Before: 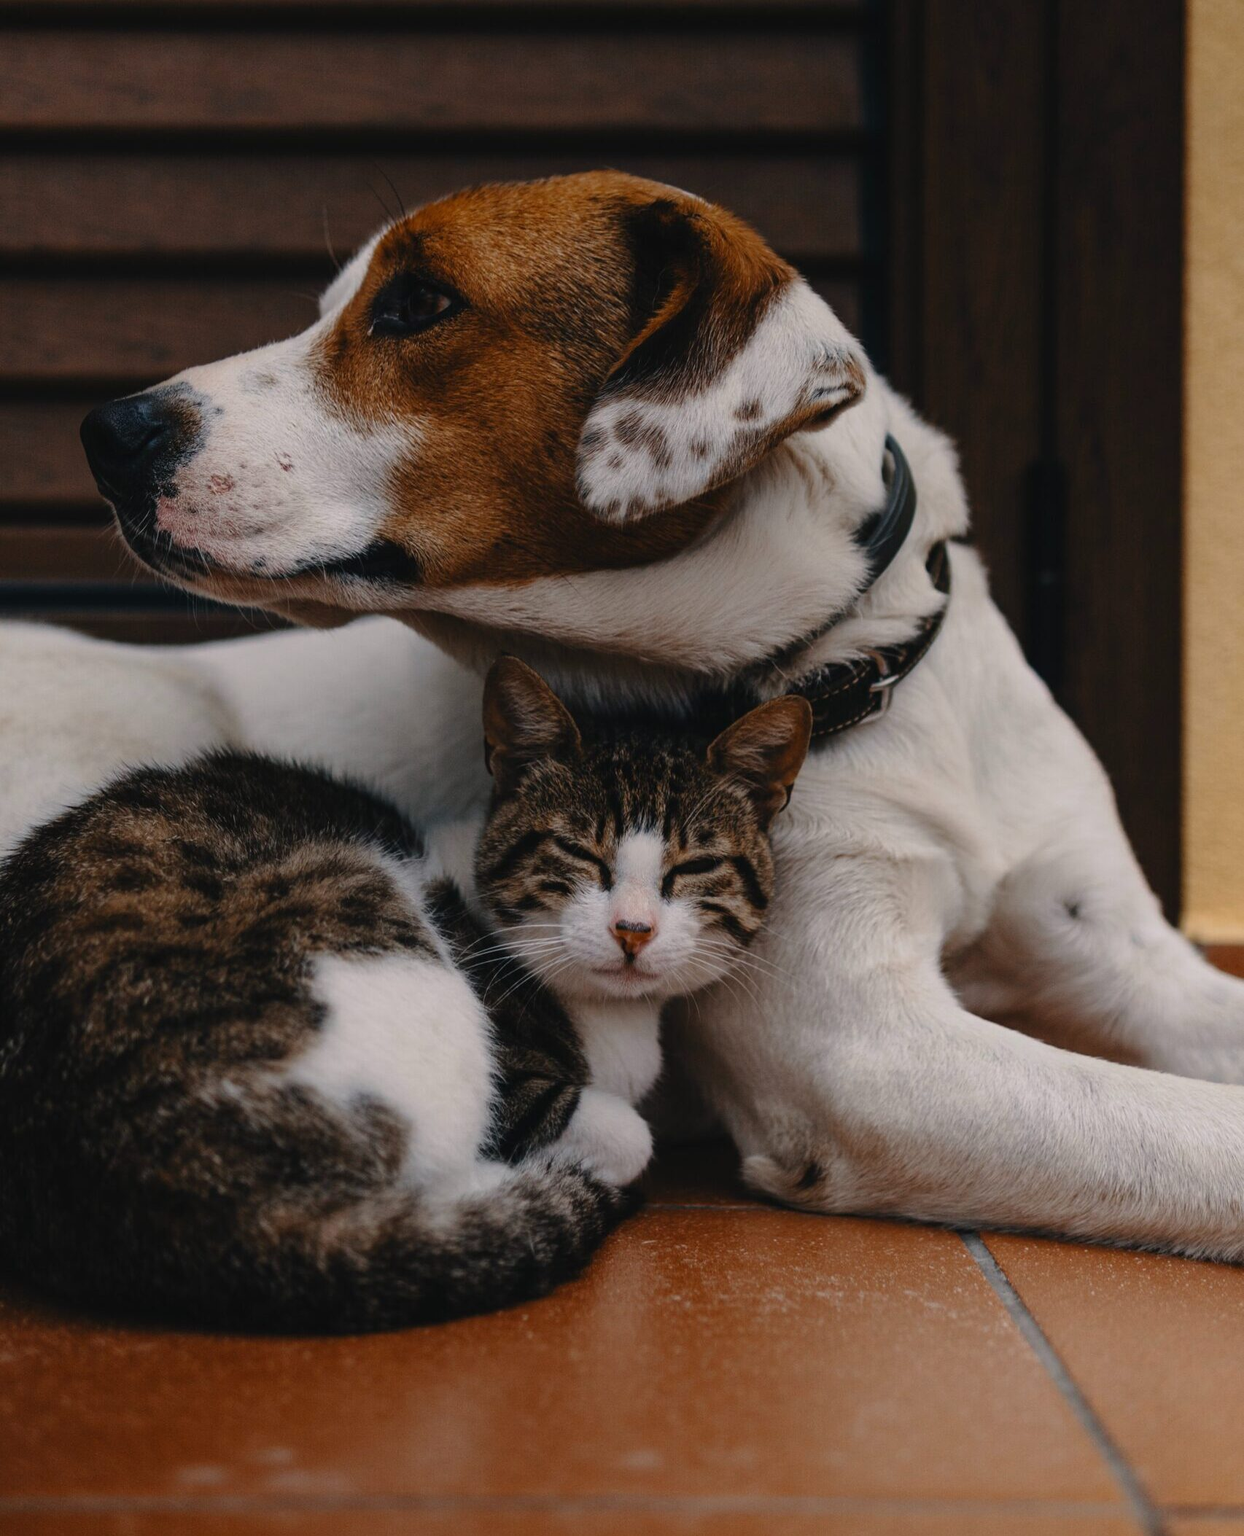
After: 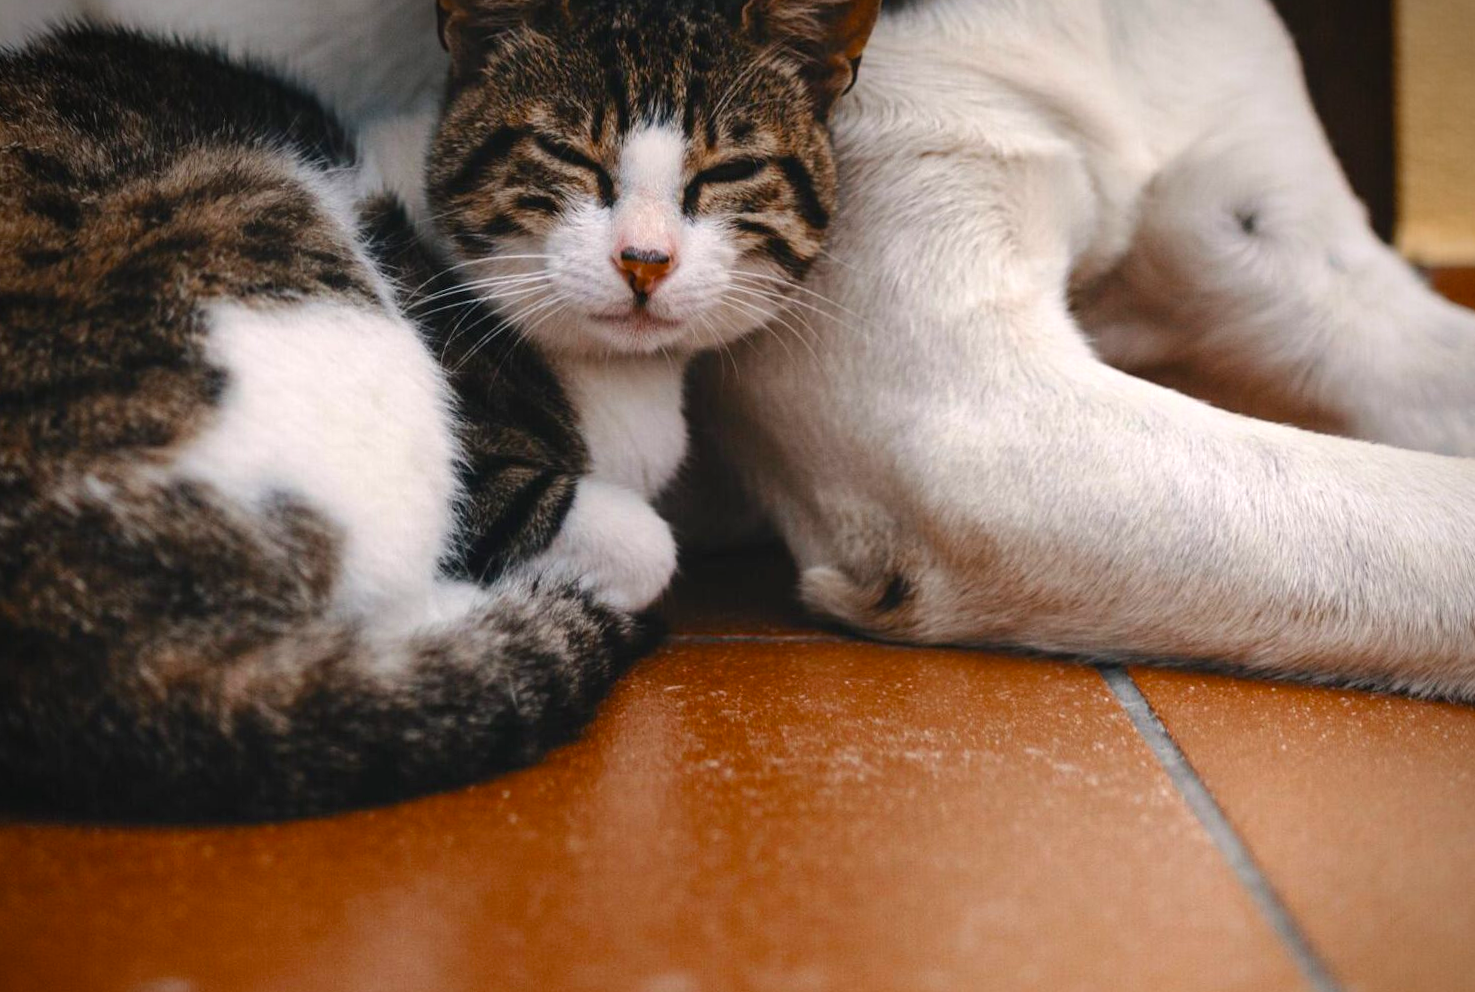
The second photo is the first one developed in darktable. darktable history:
vignetting: brightness -0.629, saturation -0.007, center (-0.028, 0.239)
exposure: exposure 0.77 EV, compensate highlight preservation false
crop and rotate: left 13.306%, top 48.129%, bottom 2.928%
color balance rgb: perceptual saturation grading › global saturation 8.89%, saturation formula JzAzBz (2021)
rotate and perspective: rotation -1°, crop left 0.011, crop right 0.989, crop top 0.025, crop bottom 0.975
